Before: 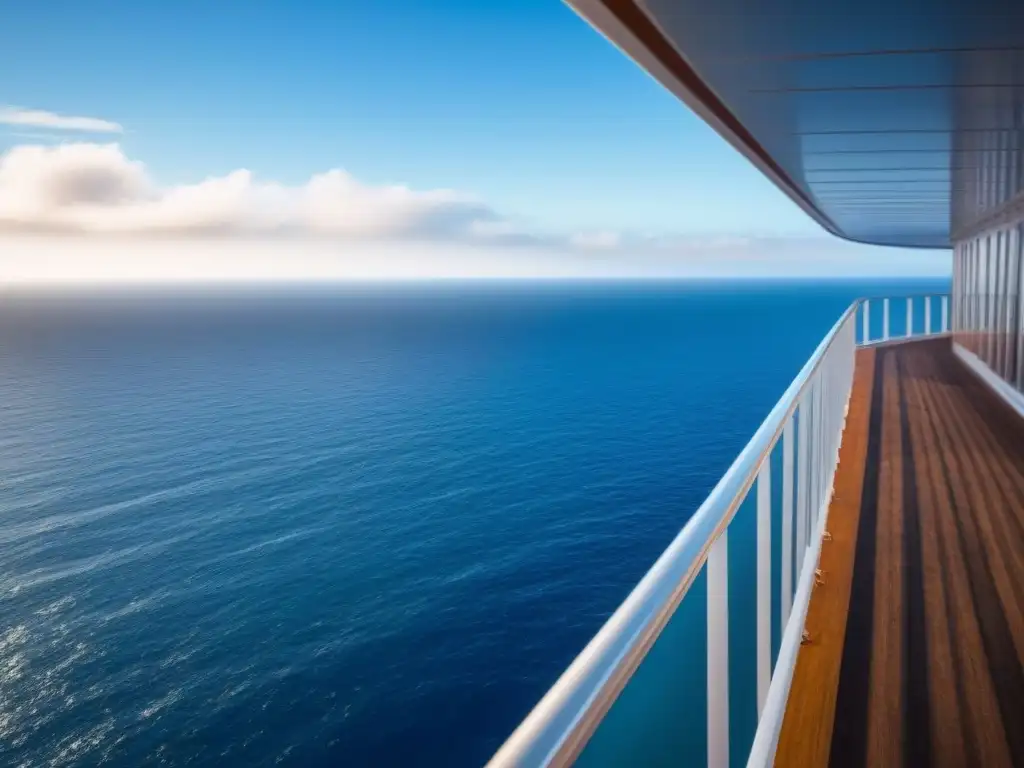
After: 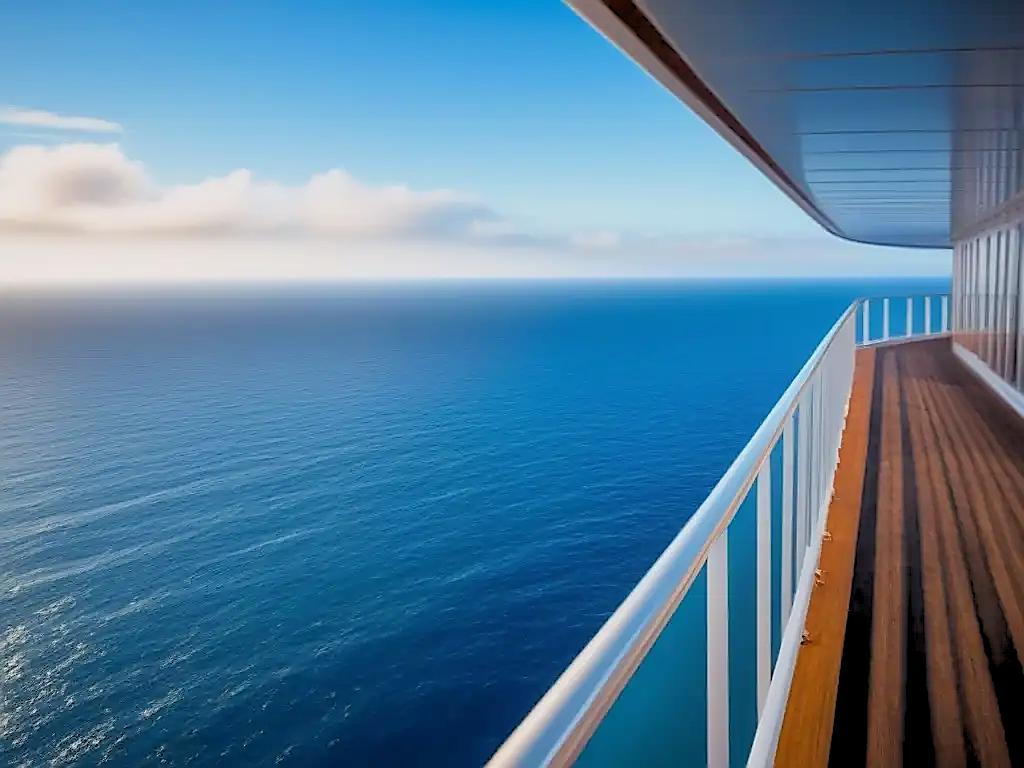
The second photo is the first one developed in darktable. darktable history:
sharpen: radius 1.4, amount 1.25, threshold 0.7
rgb levels: preserve colors sum RGB, levels [[0.038, 0.433, 0.934], [0, 0.5, 1], [0, 0.5, 1]]
